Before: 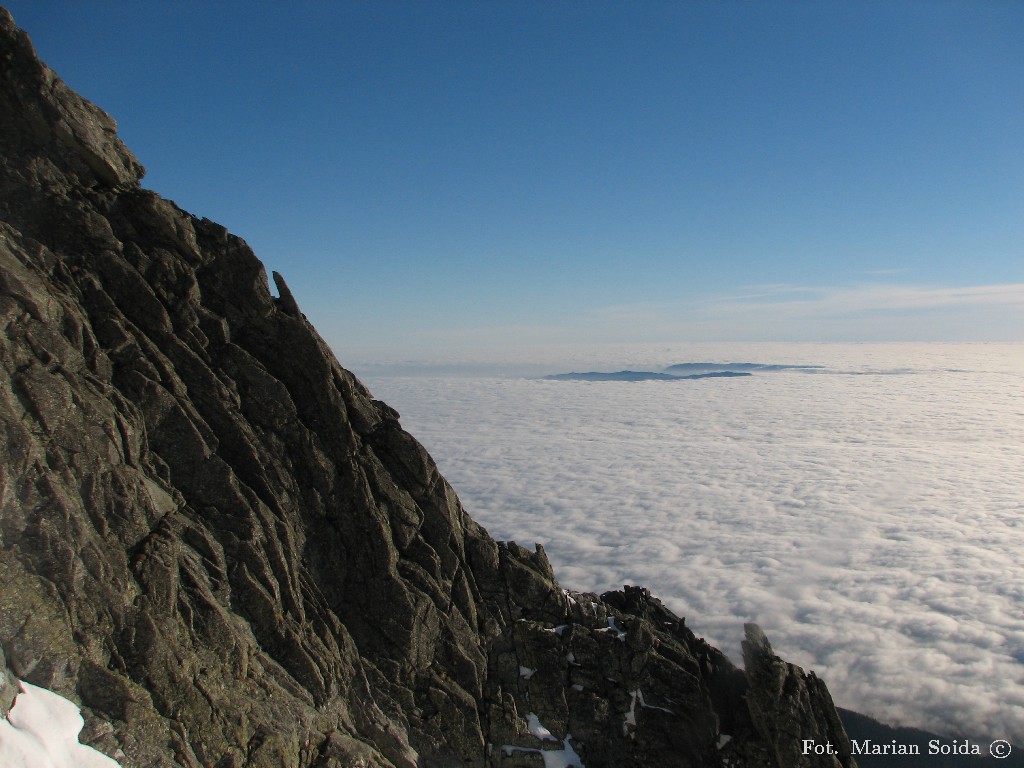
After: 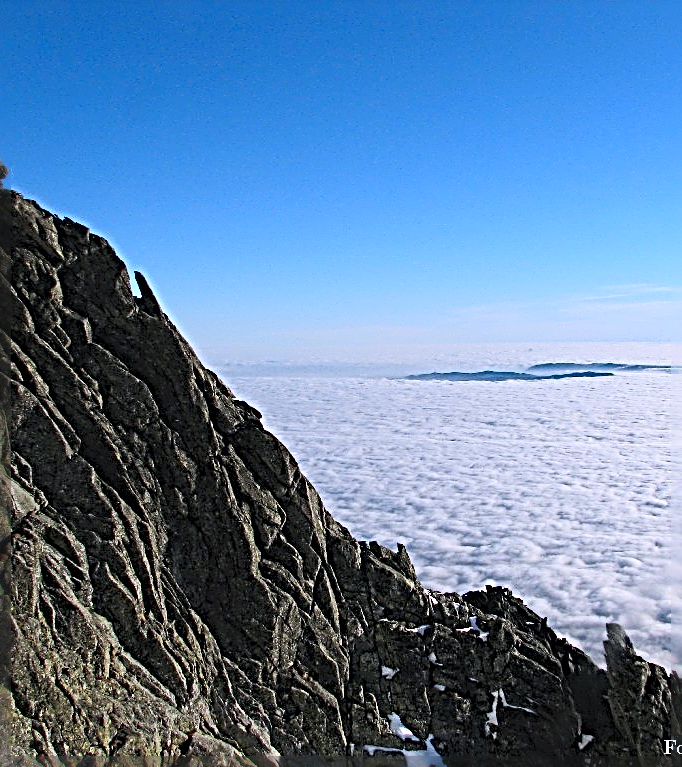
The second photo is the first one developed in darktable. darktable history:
contrast brightness saturation: contrast 0.24, brightness 0.26, saturation 0.39
white balance: red 0.967, blue 1.119, emerald 0.756
sharpen: radius 4.001, amount 2
crop and rotate: left 13.537%, right 19.796%
exposure: compensate highlight preservation false
